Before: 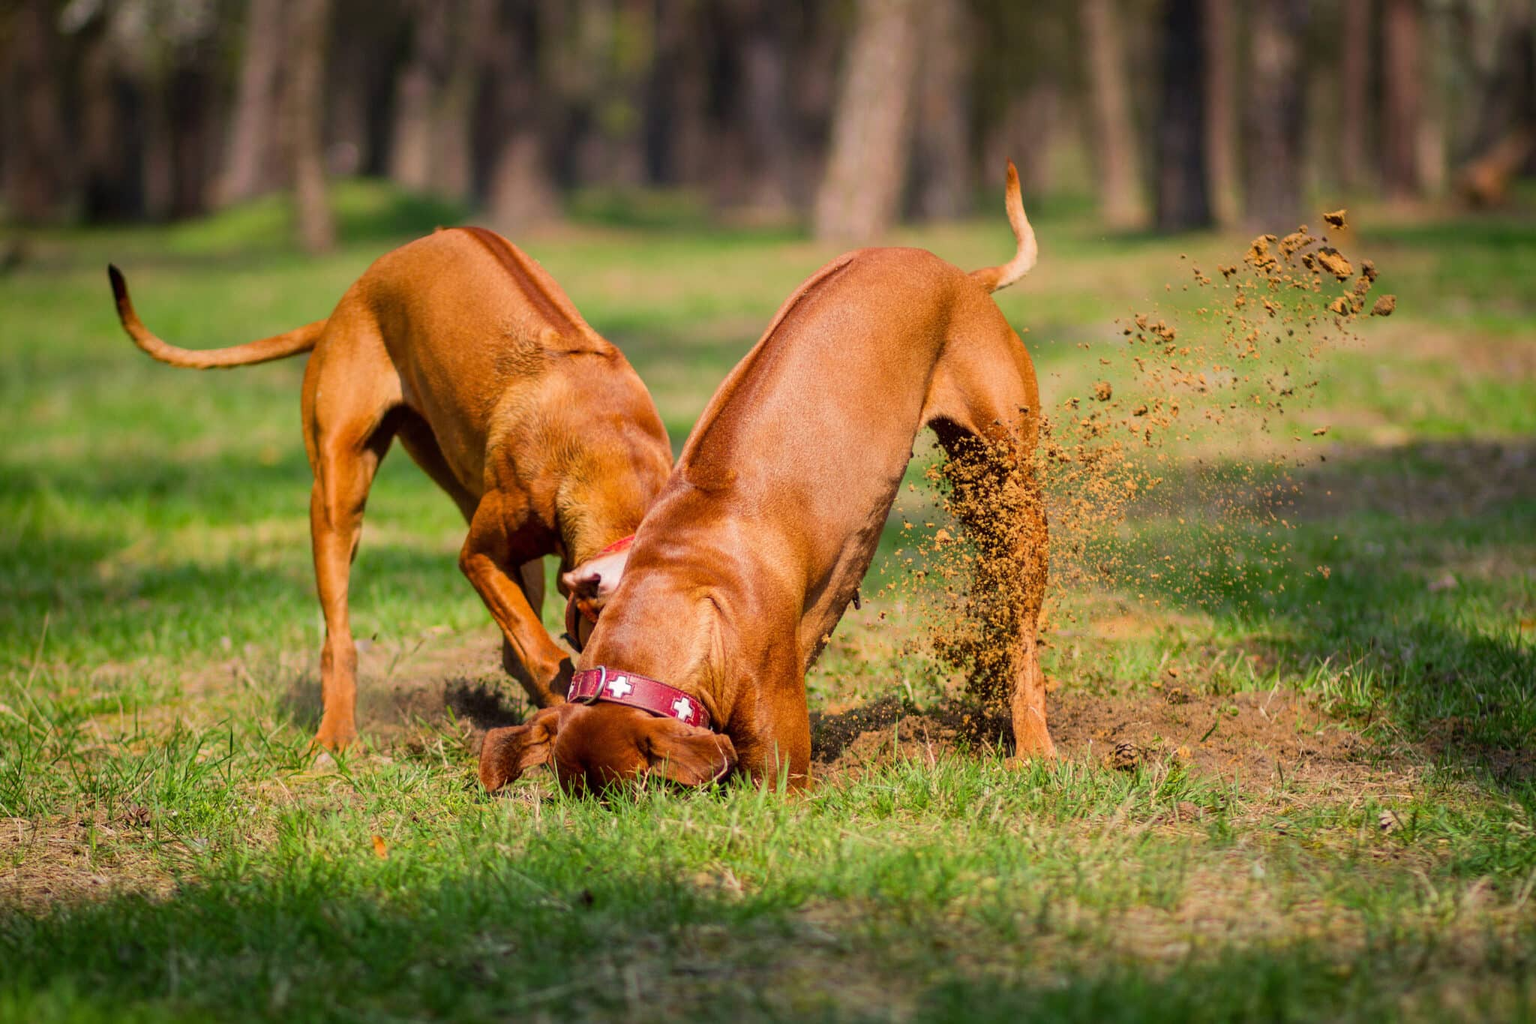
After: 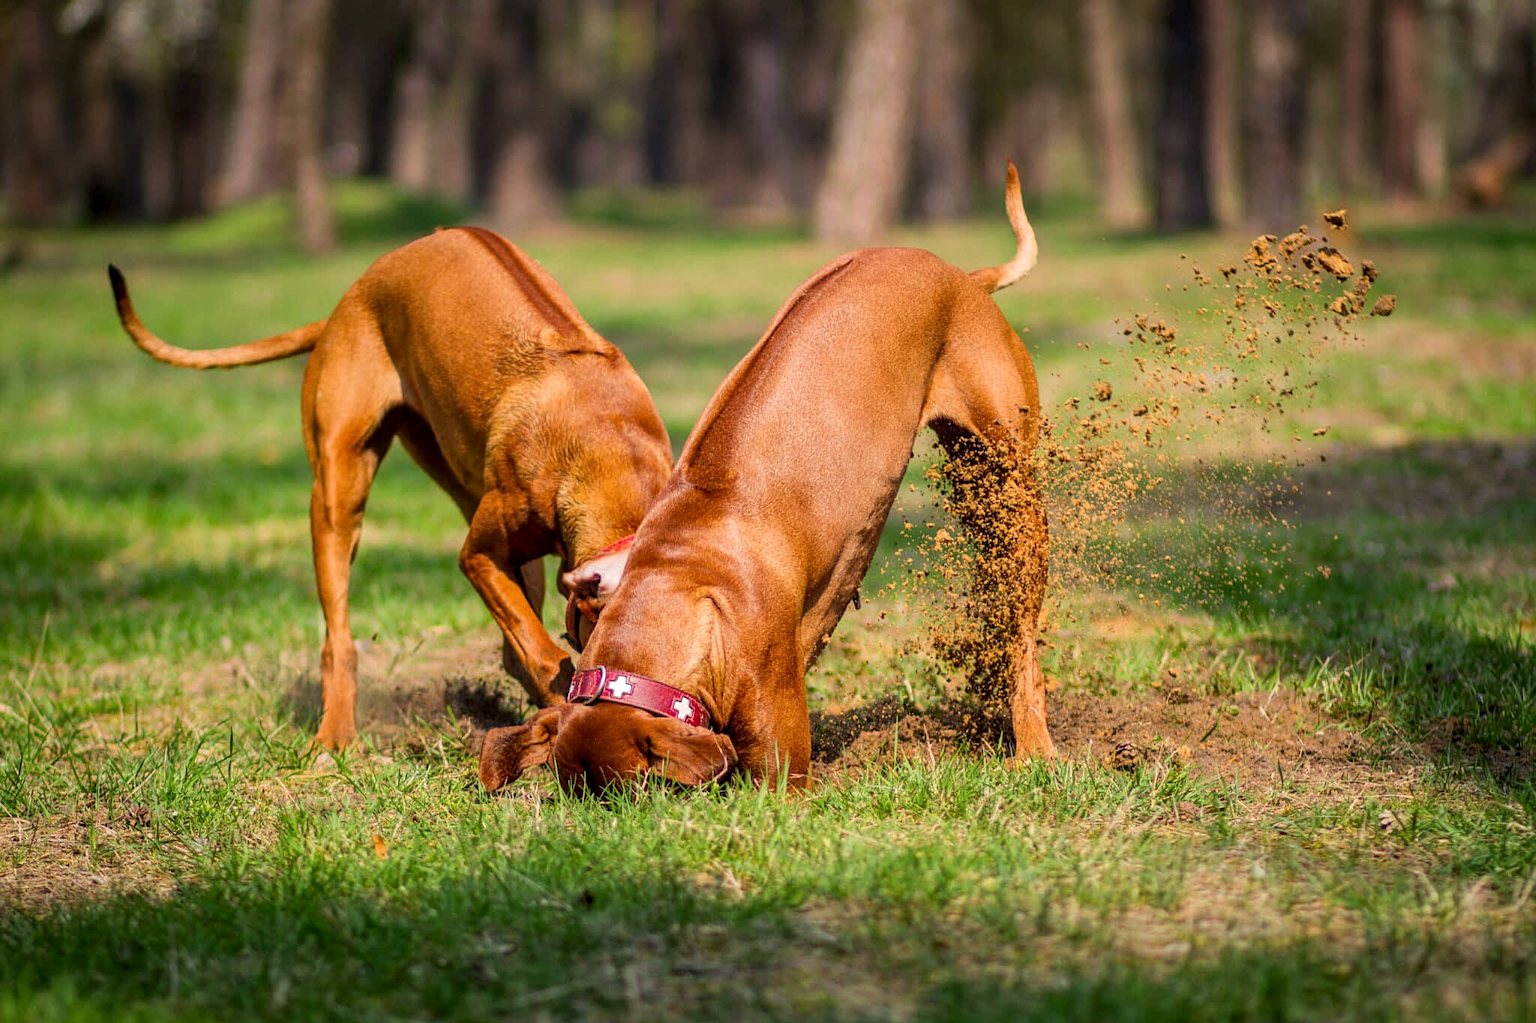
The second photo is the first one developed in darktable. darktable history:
local contrast: on, module defaults
sharpen: amount 0.208
